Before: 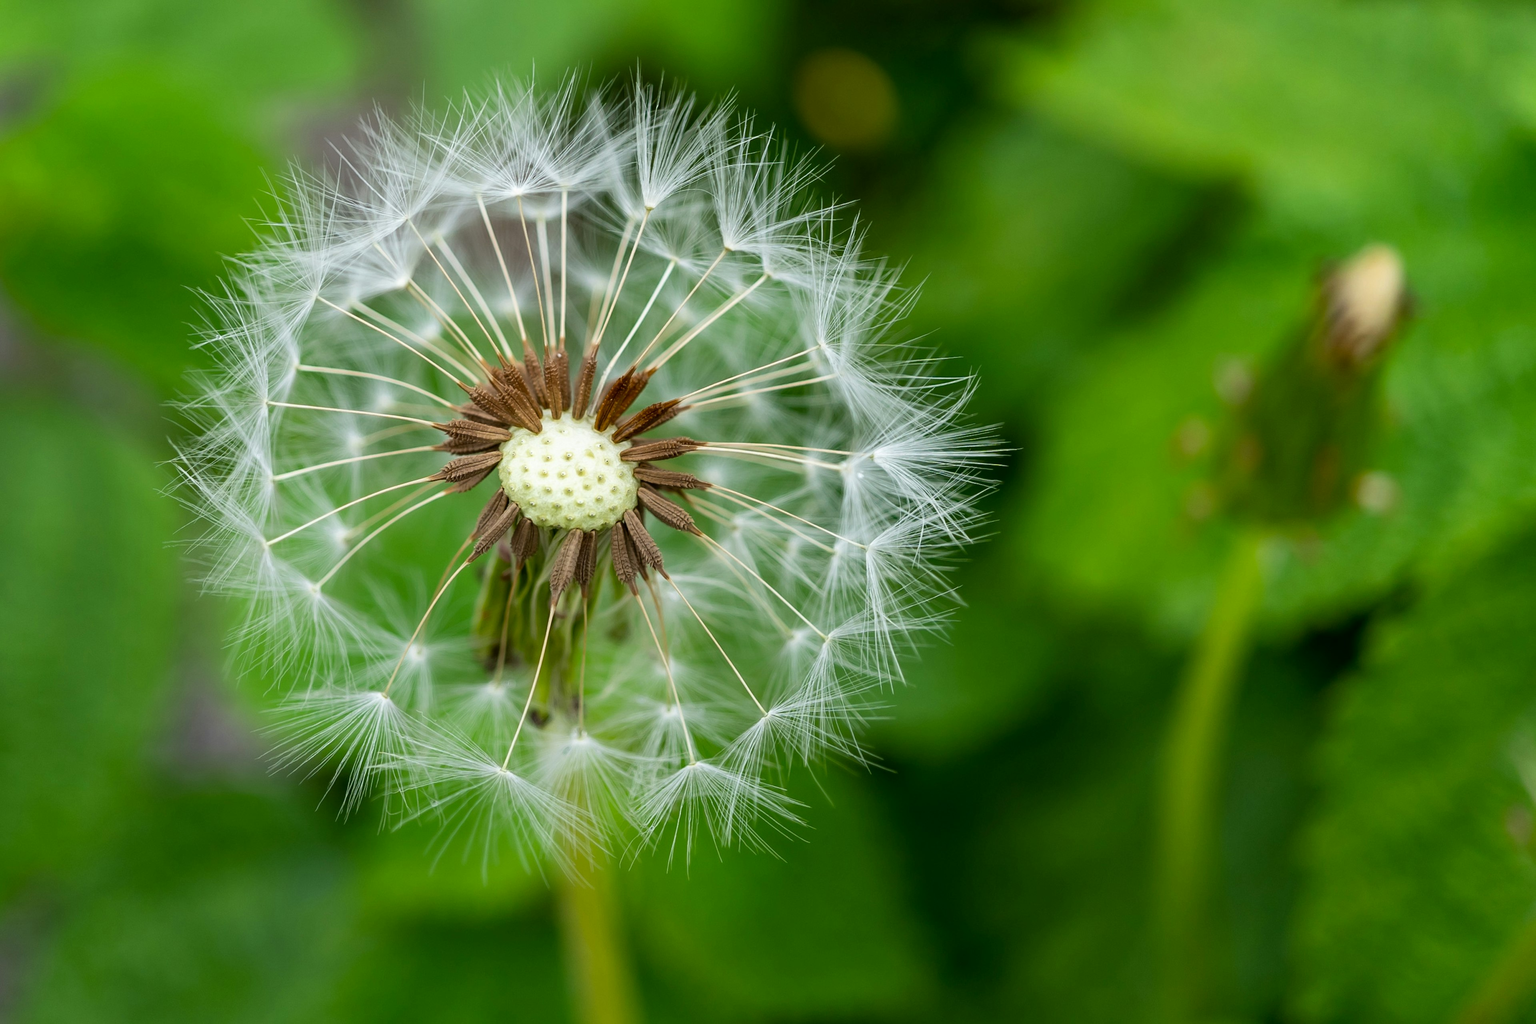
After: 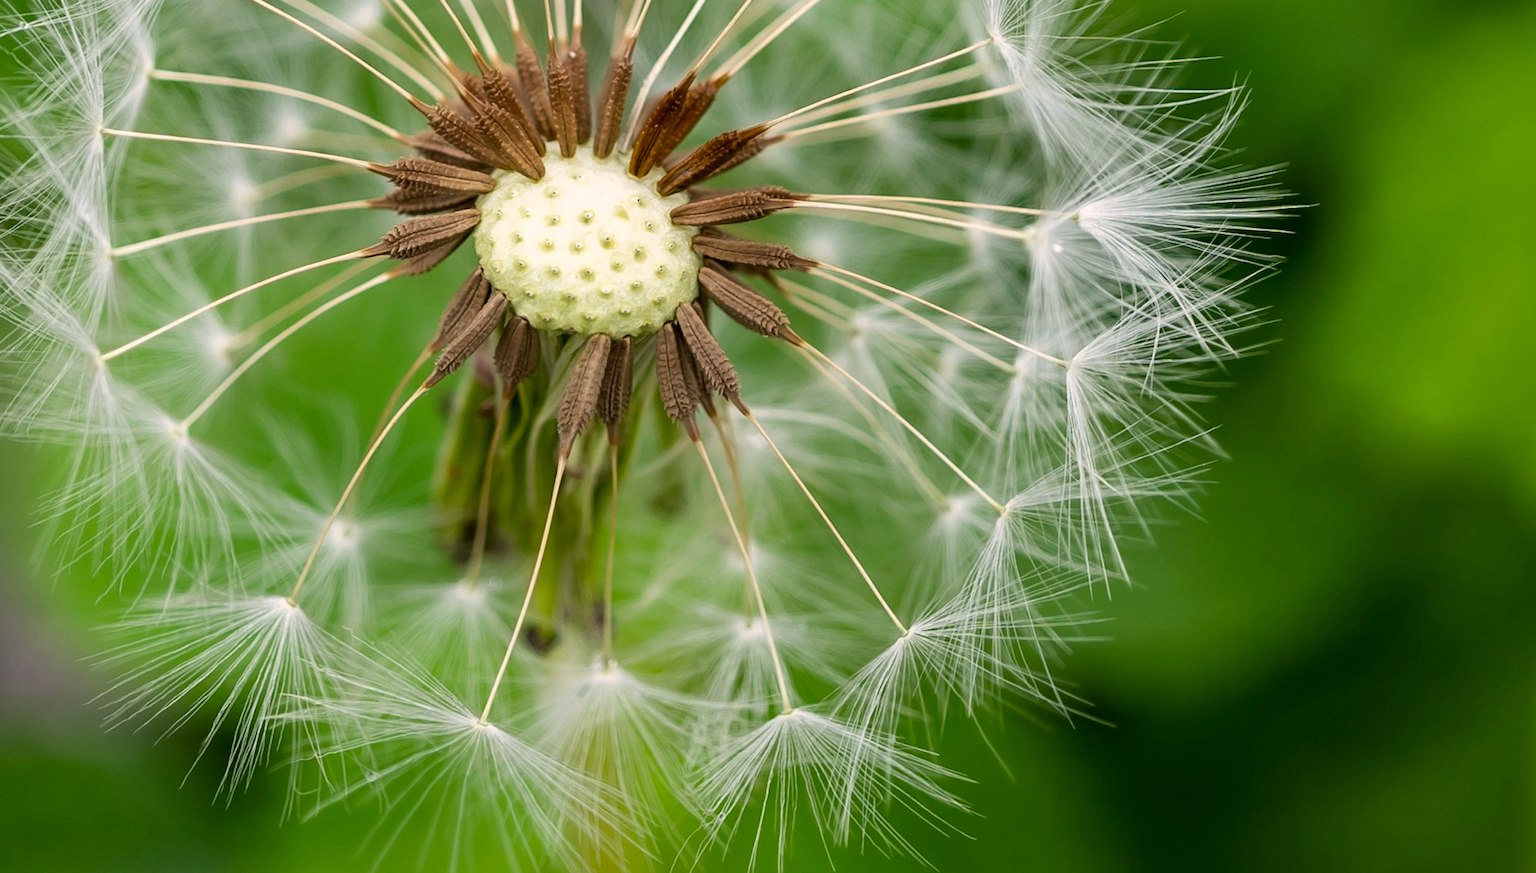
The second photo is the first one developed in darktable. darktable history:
crop: left 13.296%, top 31.41%, right 24.619%, bottom 15.623%
color correction: highlights a* 5.96, highlights b* 4.78
